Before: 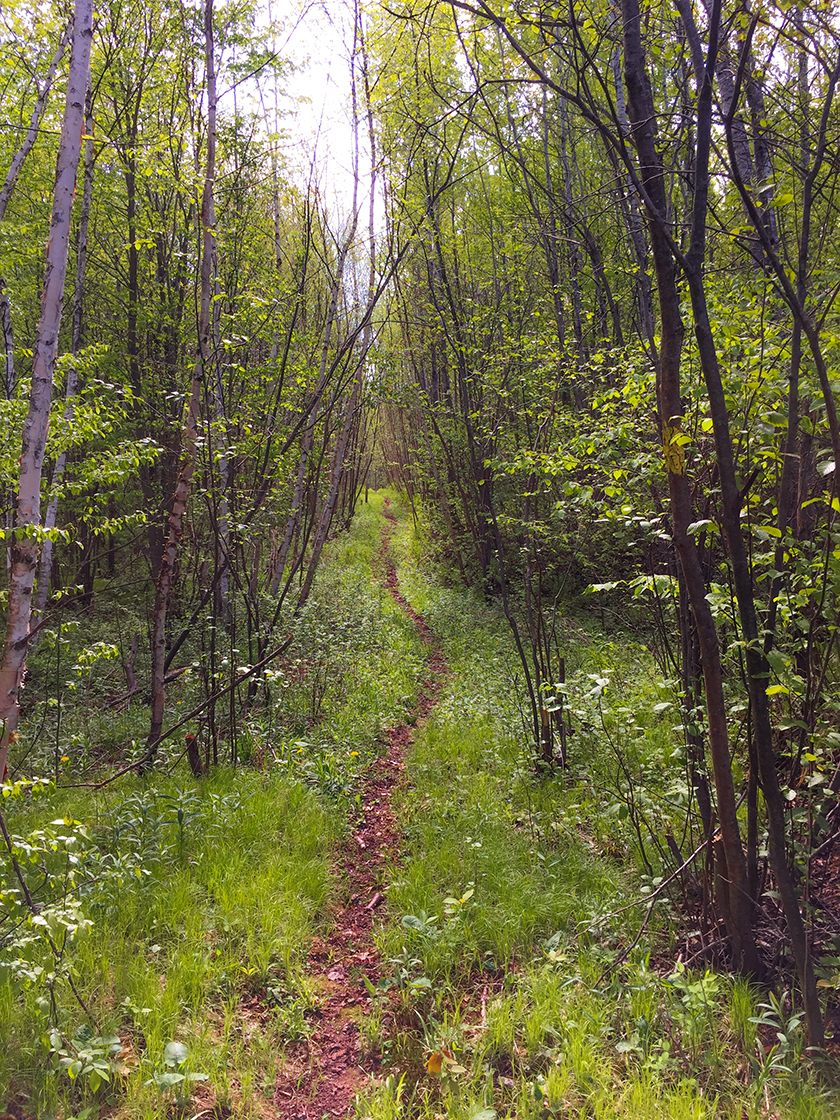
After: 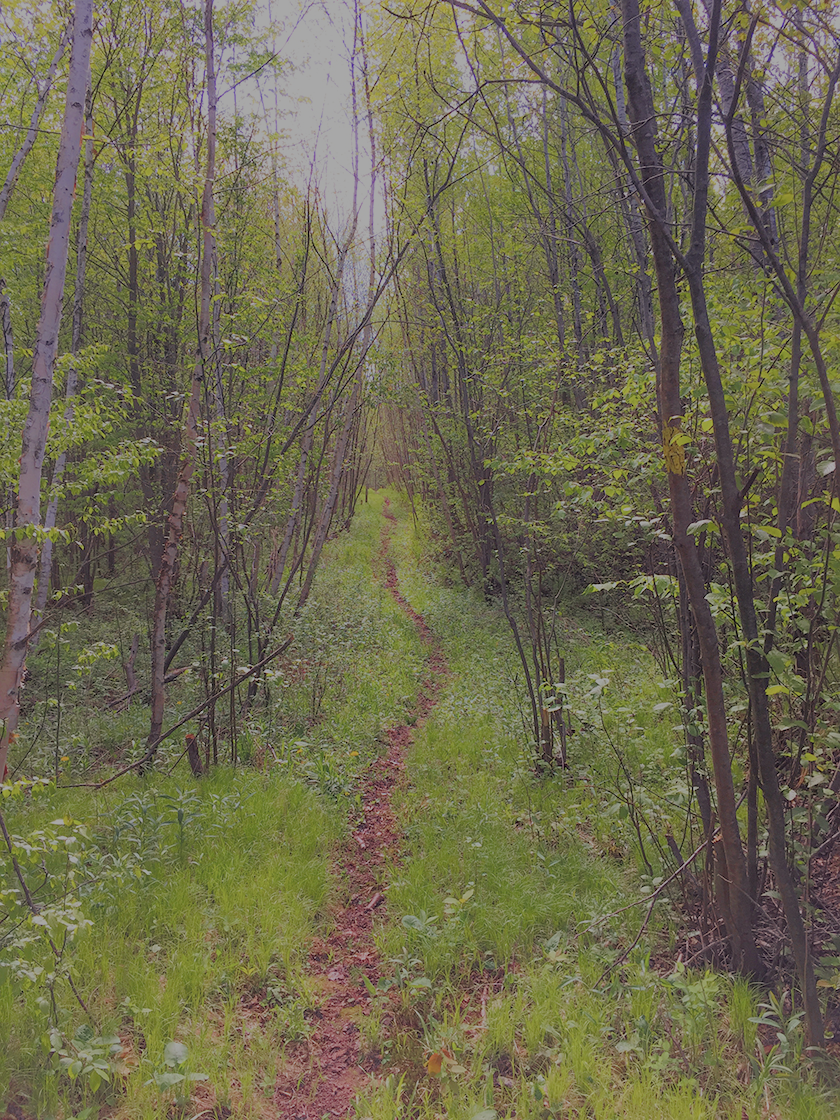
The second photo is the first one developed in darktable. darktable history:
filmic rgb: black relative exposure -13.98 EV, white relative exposure 7.95 EV, hardness 3.74, latitude 50.18%, contrast 0.504
